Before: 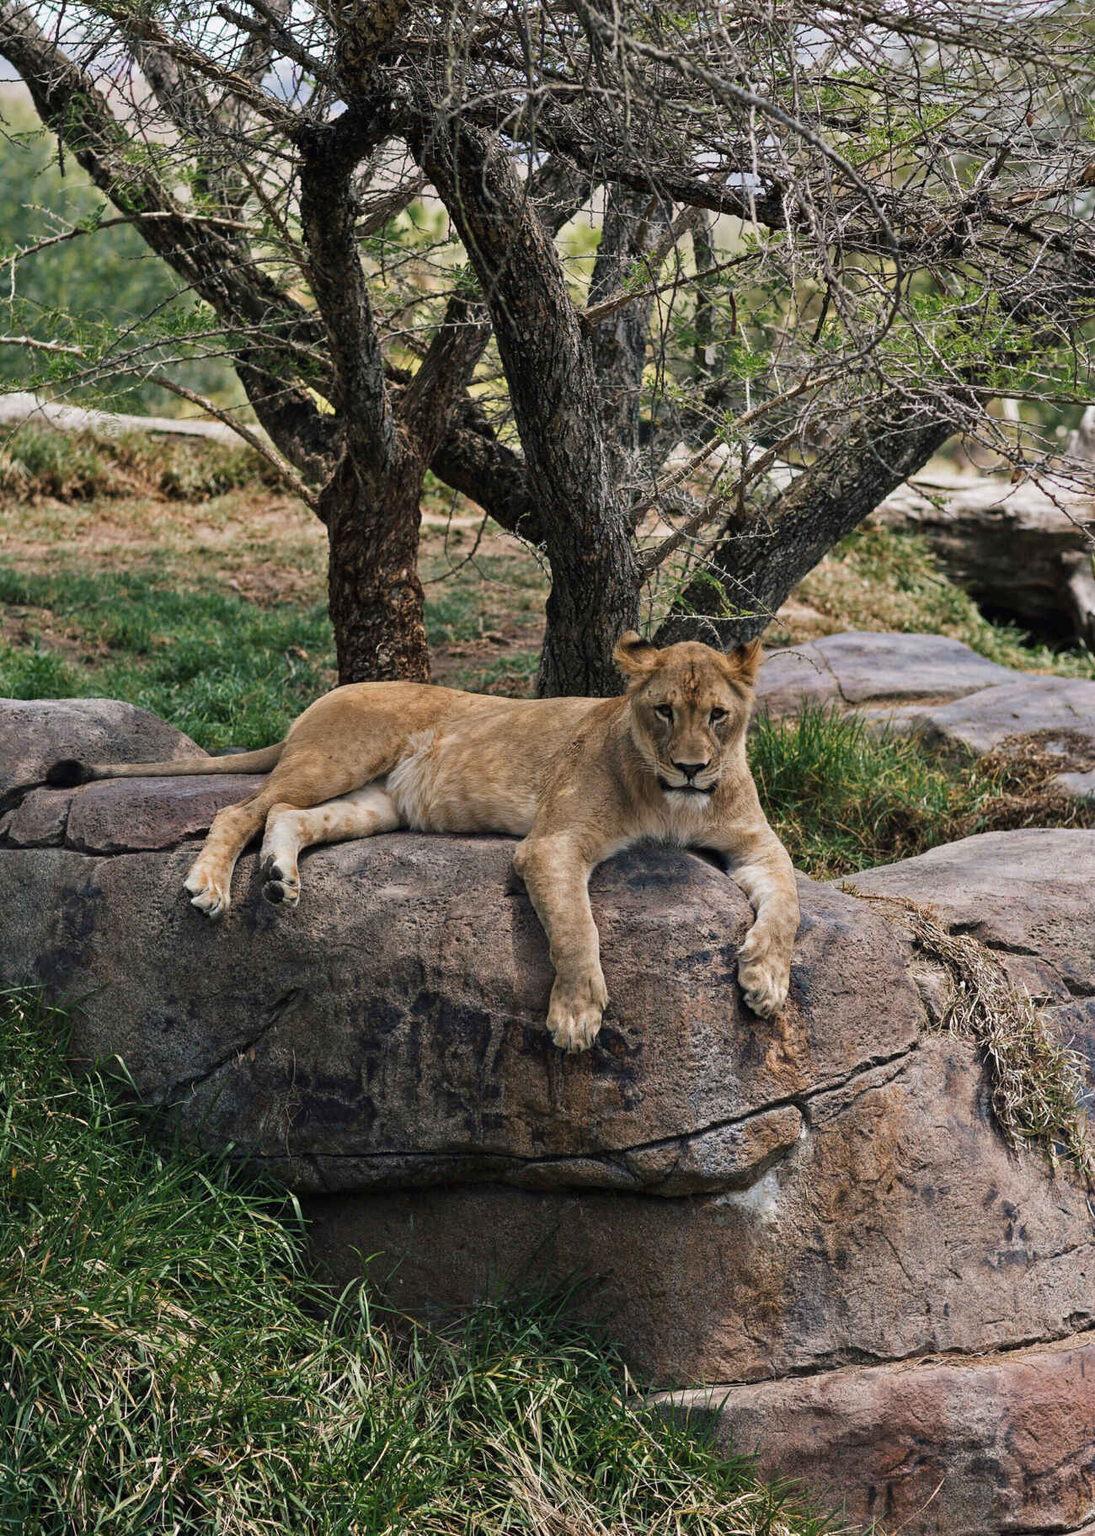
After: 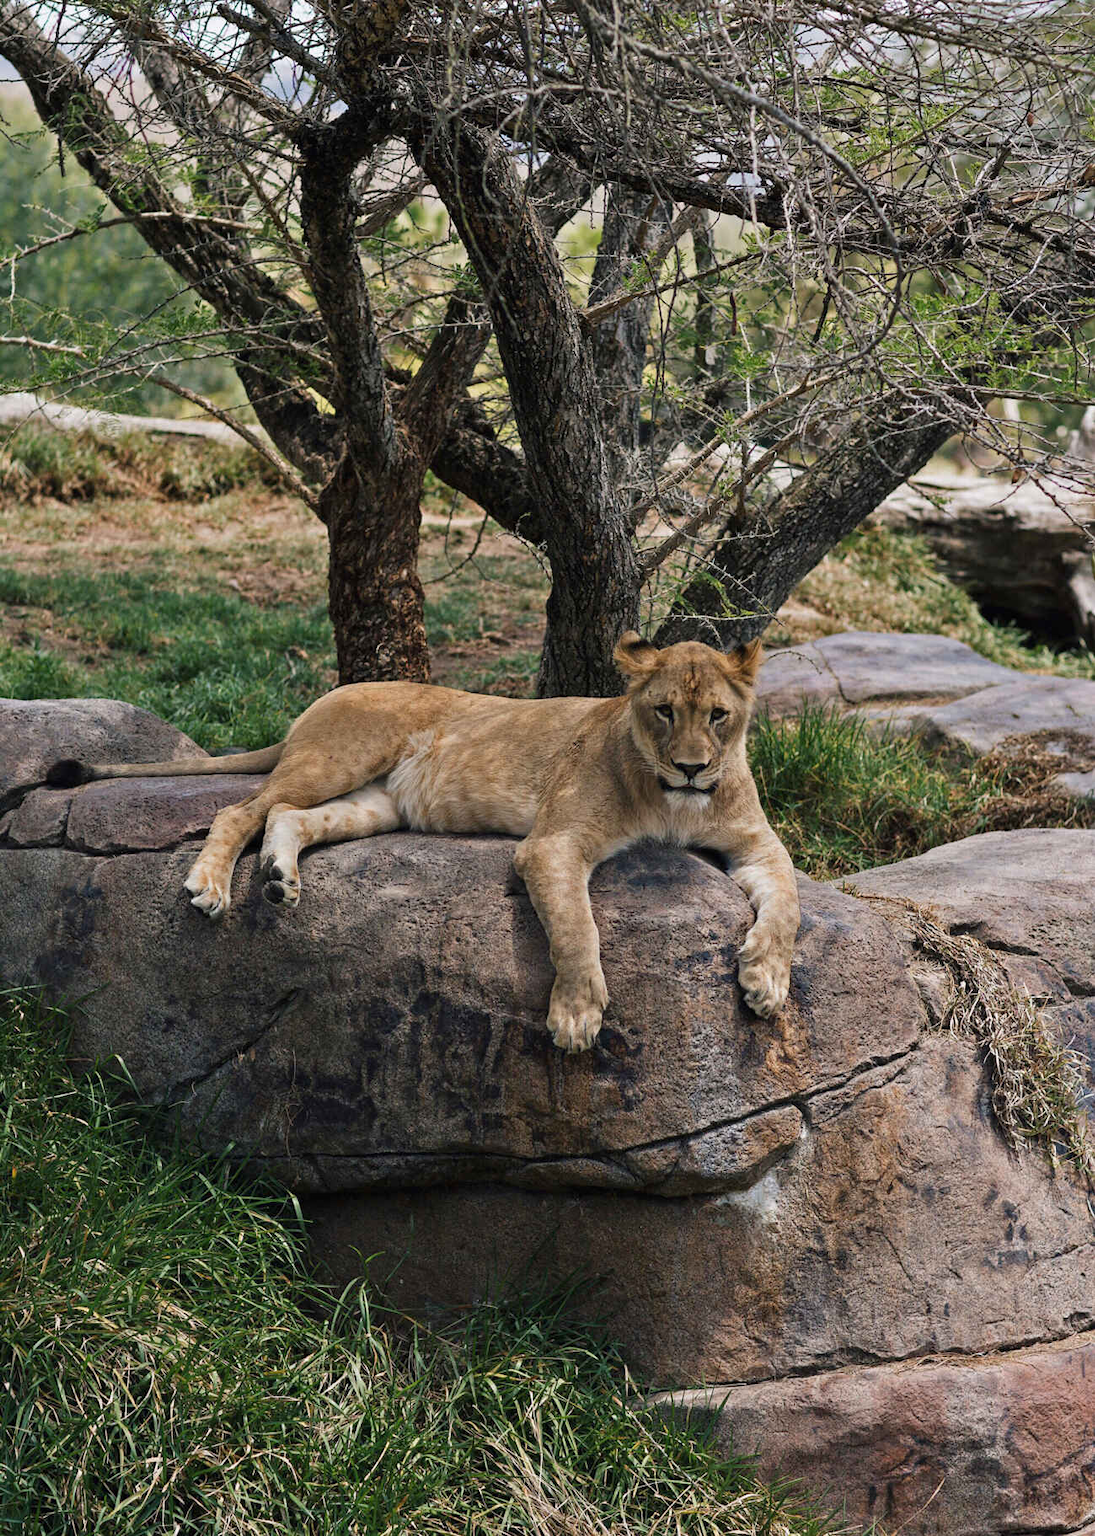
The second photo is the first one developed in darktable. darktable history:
shadows and highlights: shadows -23.53, highlights 46.72, soften with gaussian
